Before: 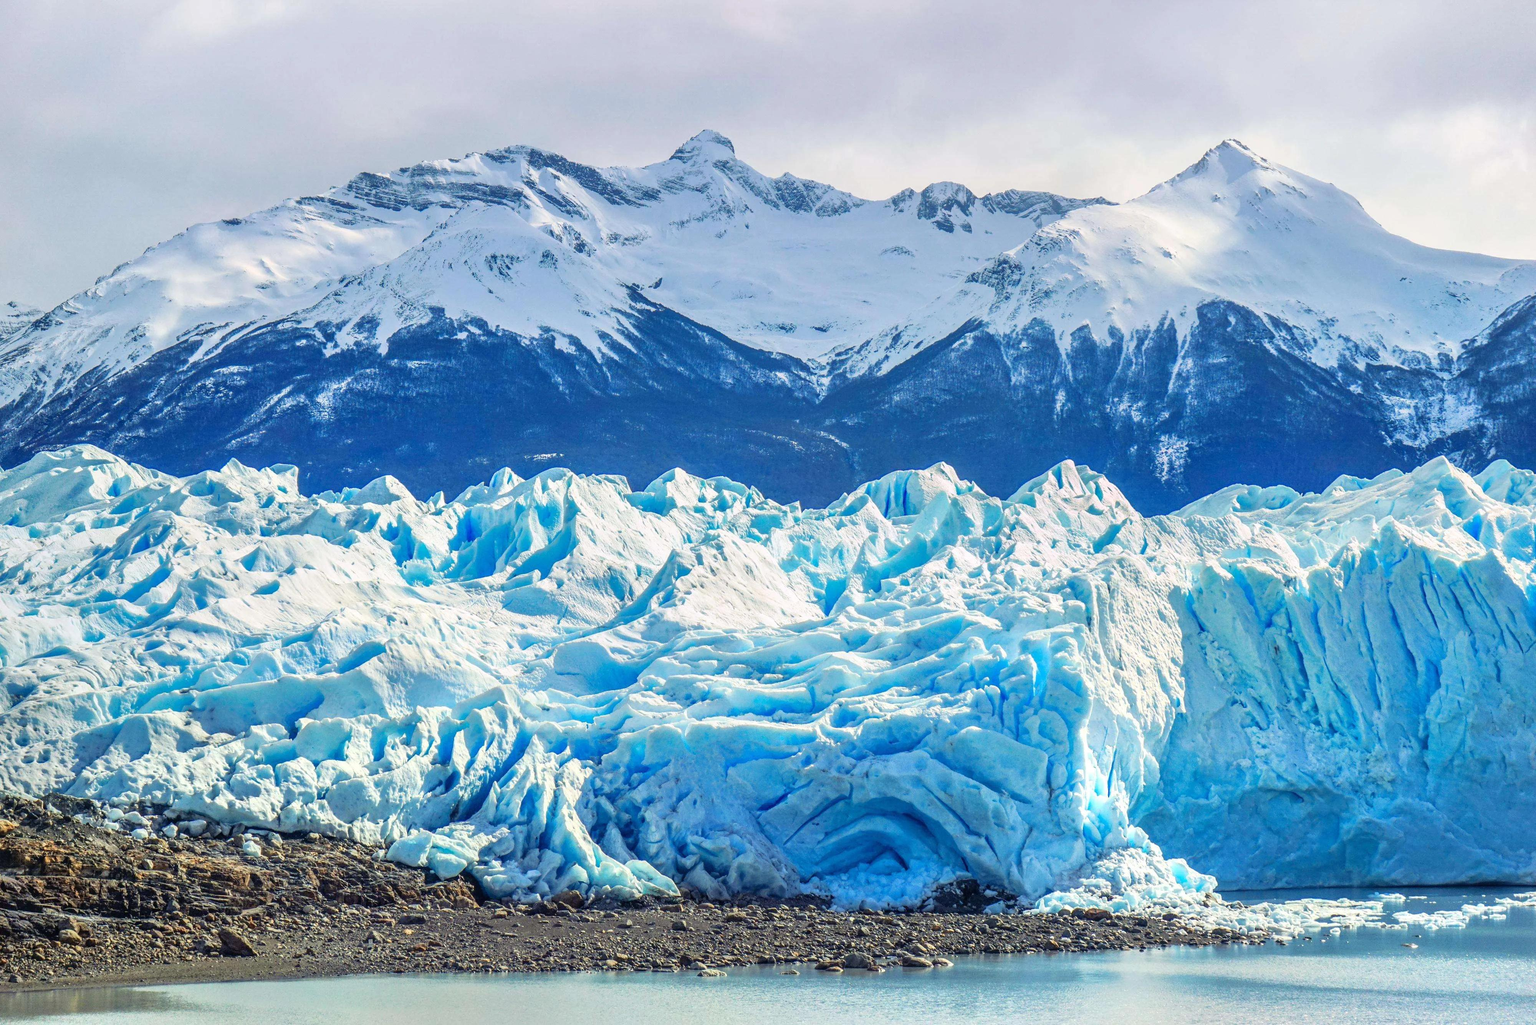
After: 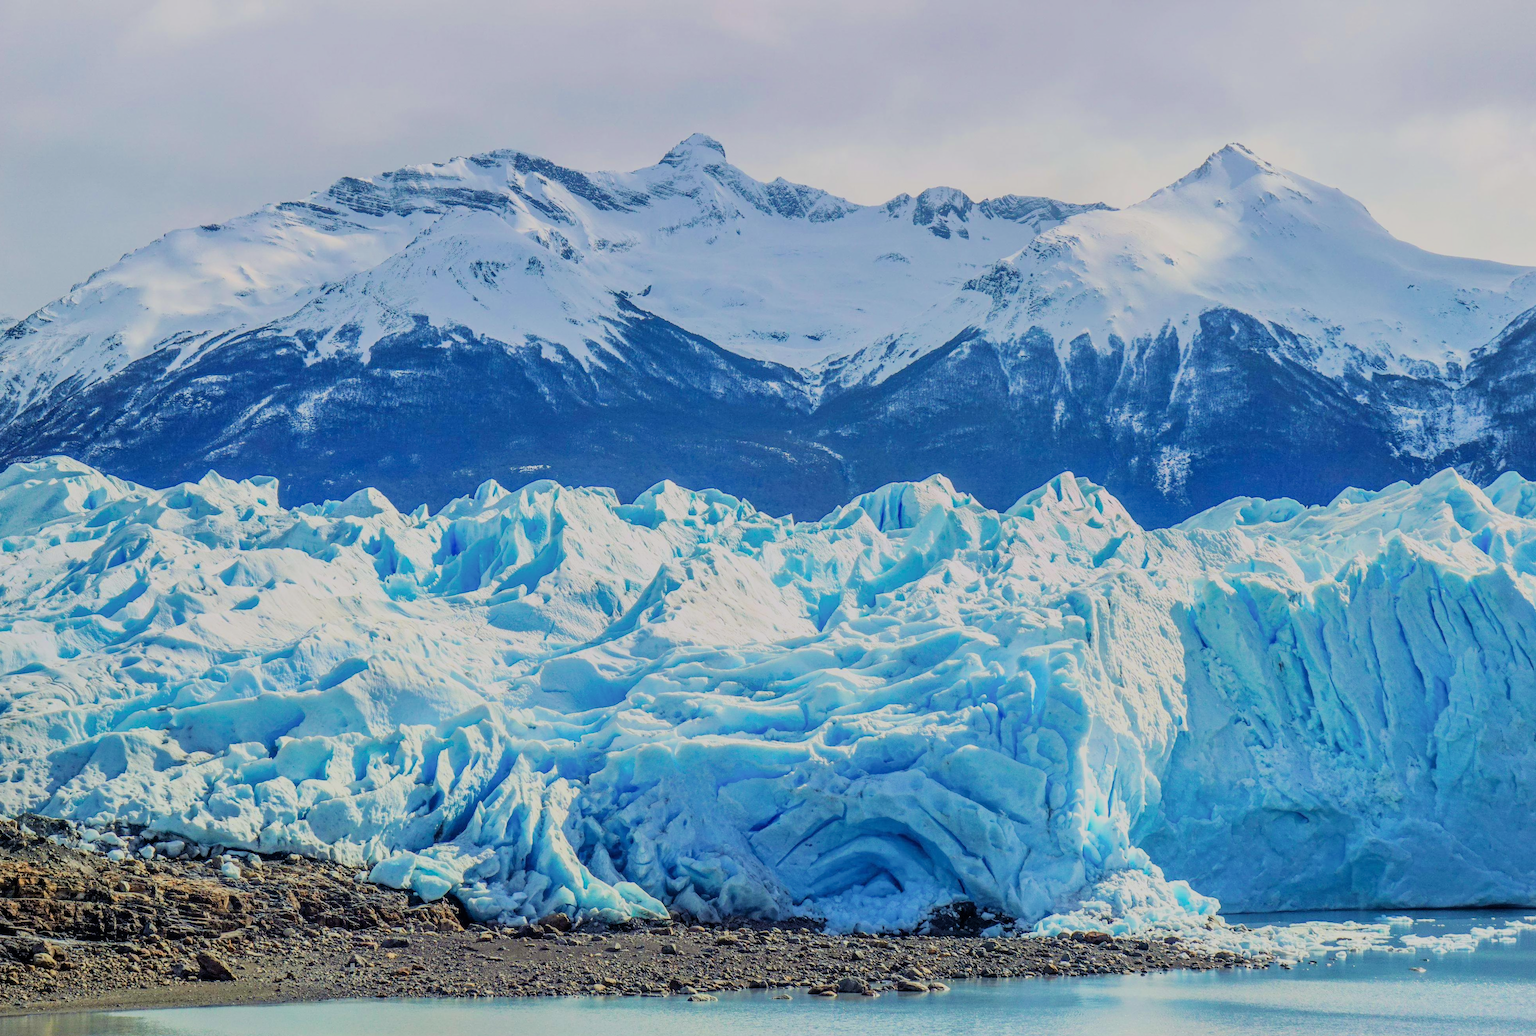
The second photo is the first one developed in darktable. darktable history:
filmic rgb: black relative exposure -7.32 EV, white relative exposure 5.09 EV, hardness 3.2
velvia: on, module defaults
crop and rotate: left 1.774%, right 0.633%, bottom 1.28%
